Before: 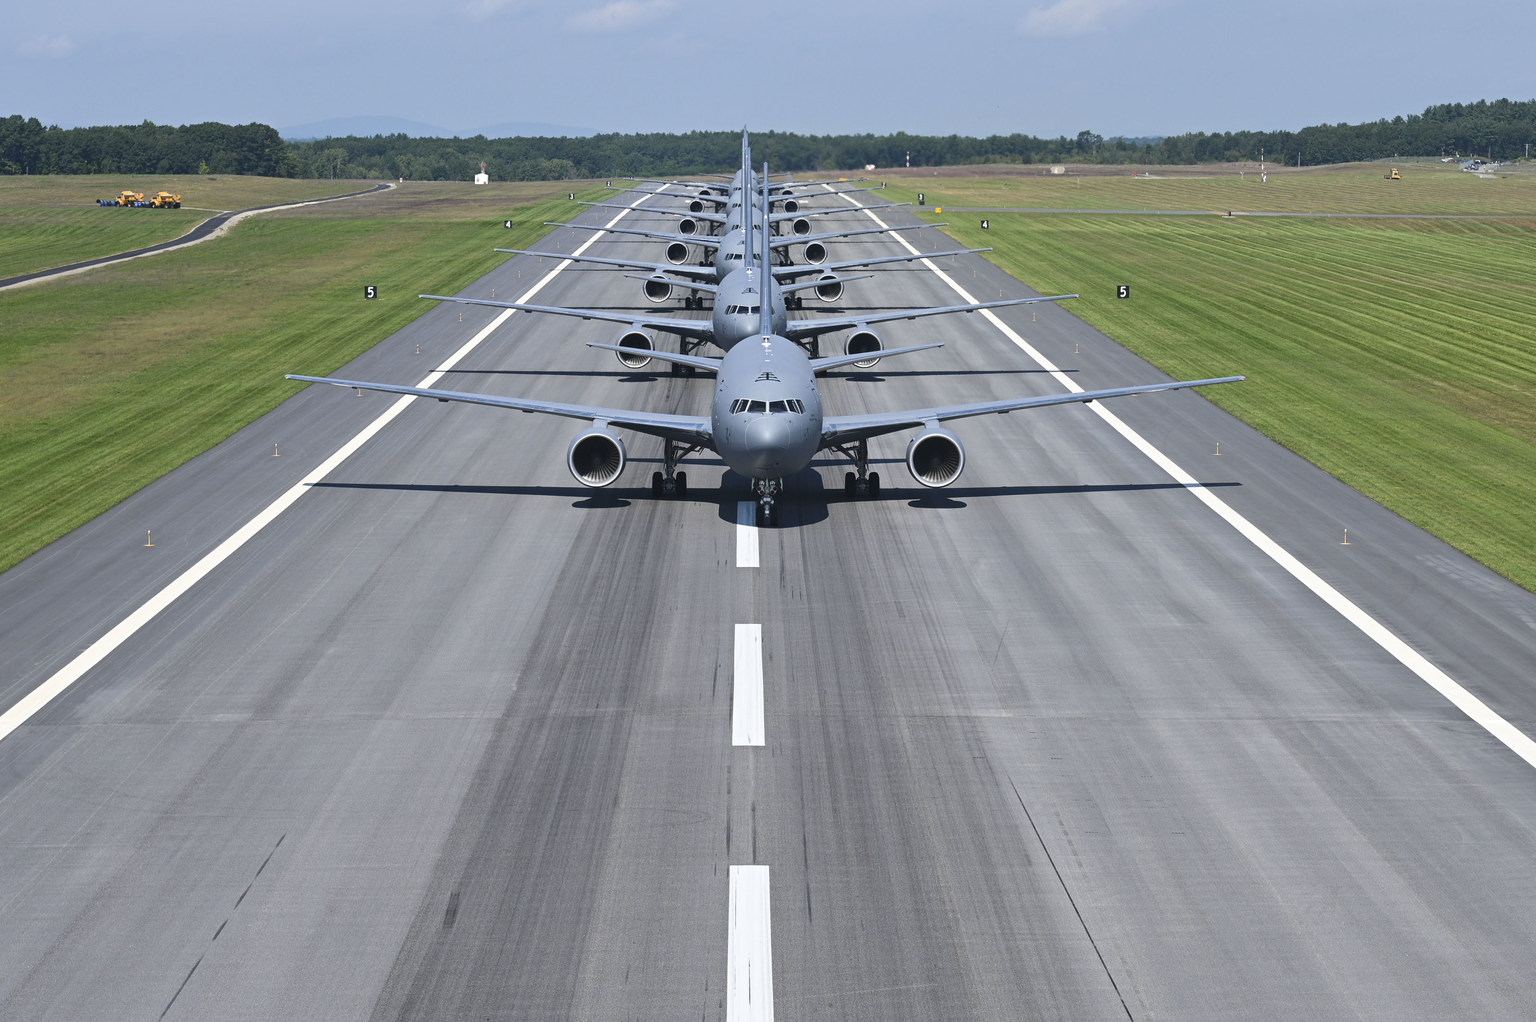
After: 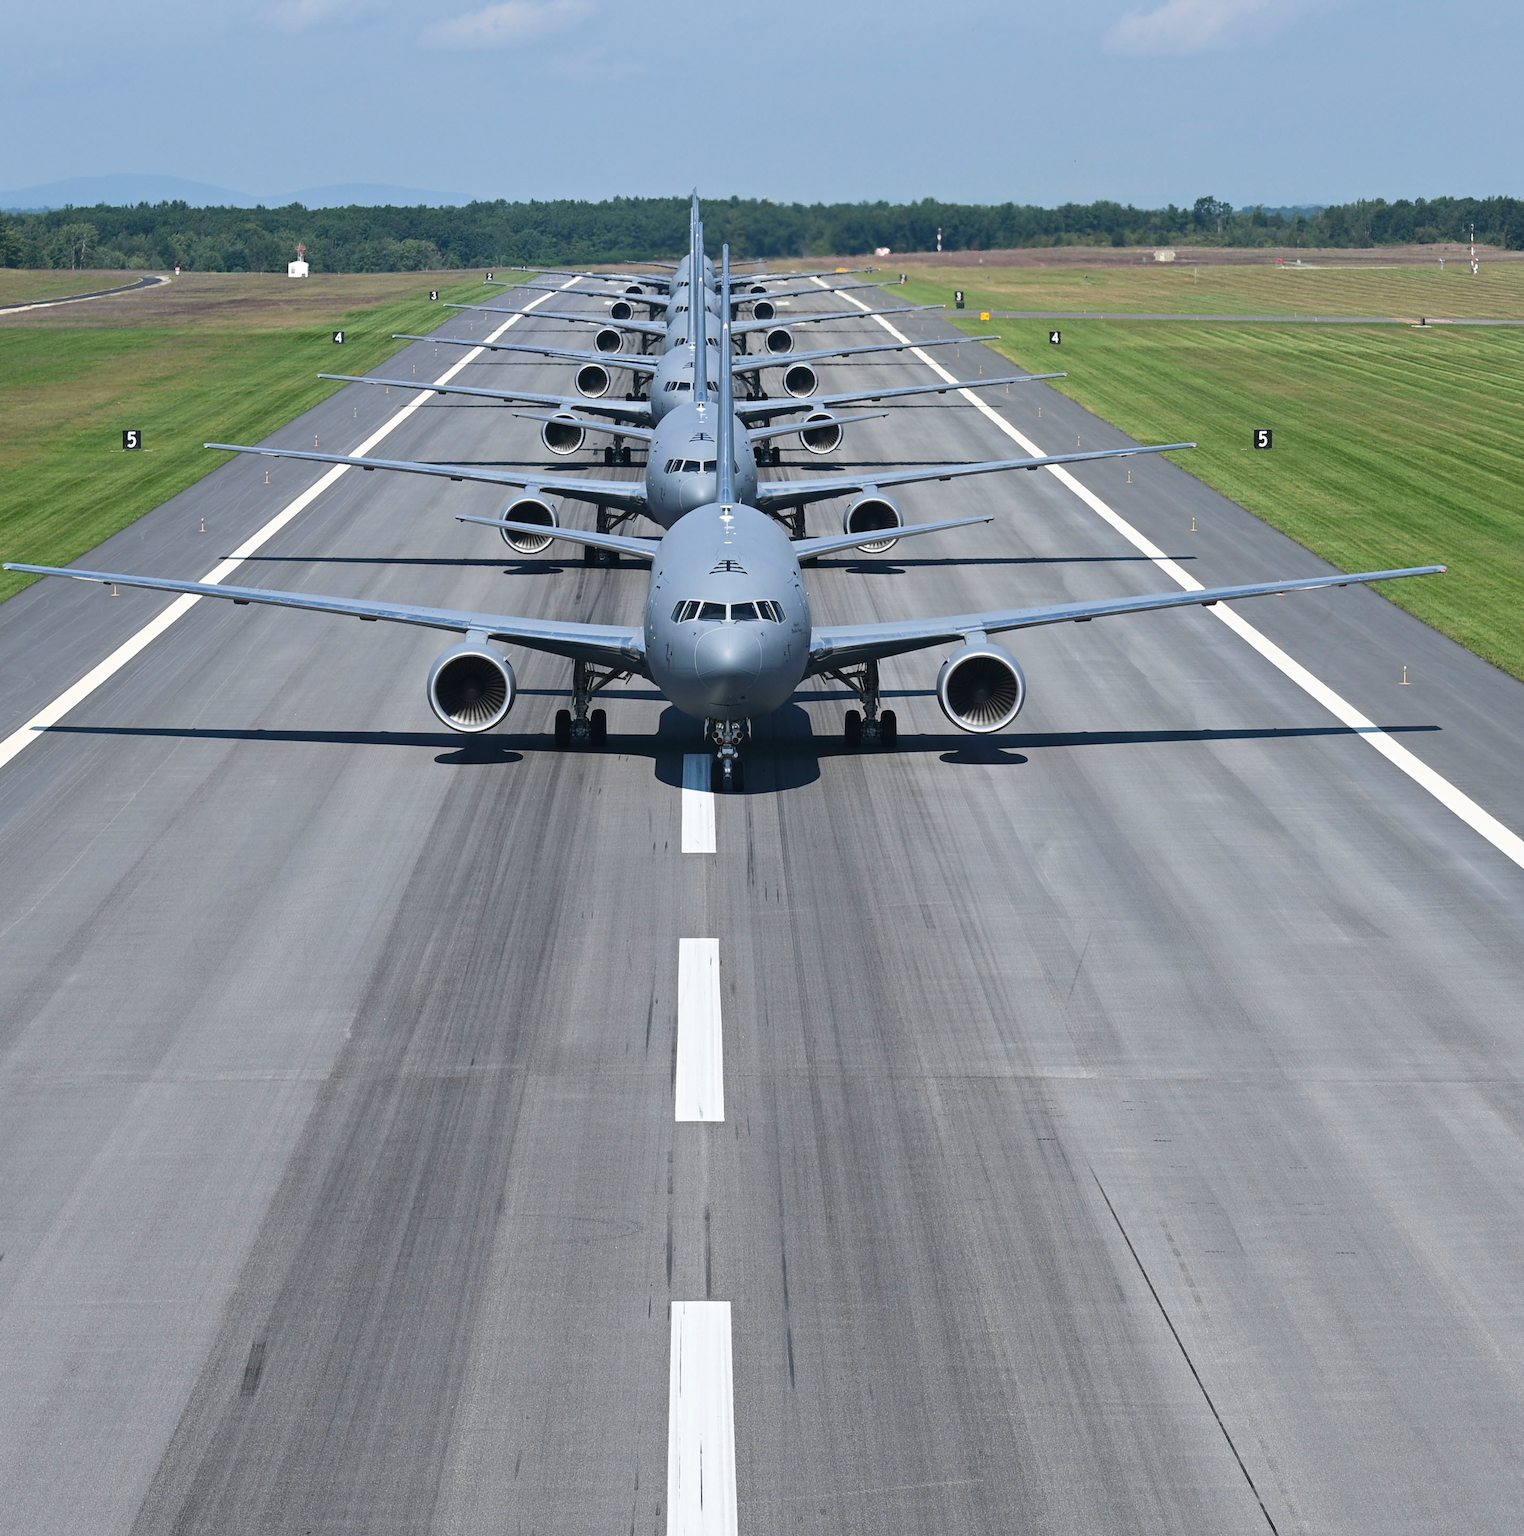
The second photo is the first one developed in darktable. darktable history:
levels: mode automatic
crop and rotate: left 18.442%, right 15.508%
